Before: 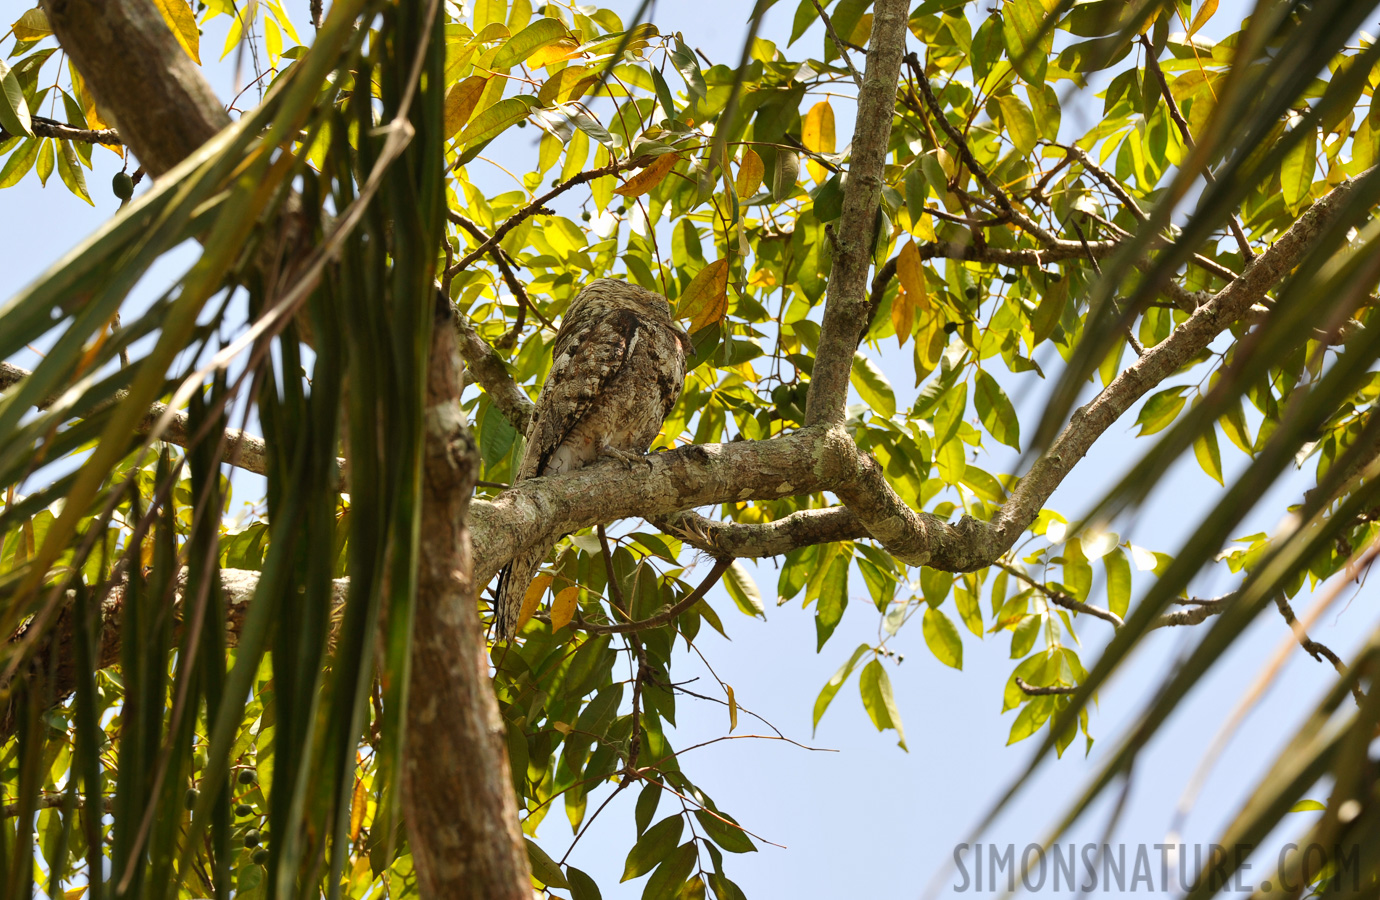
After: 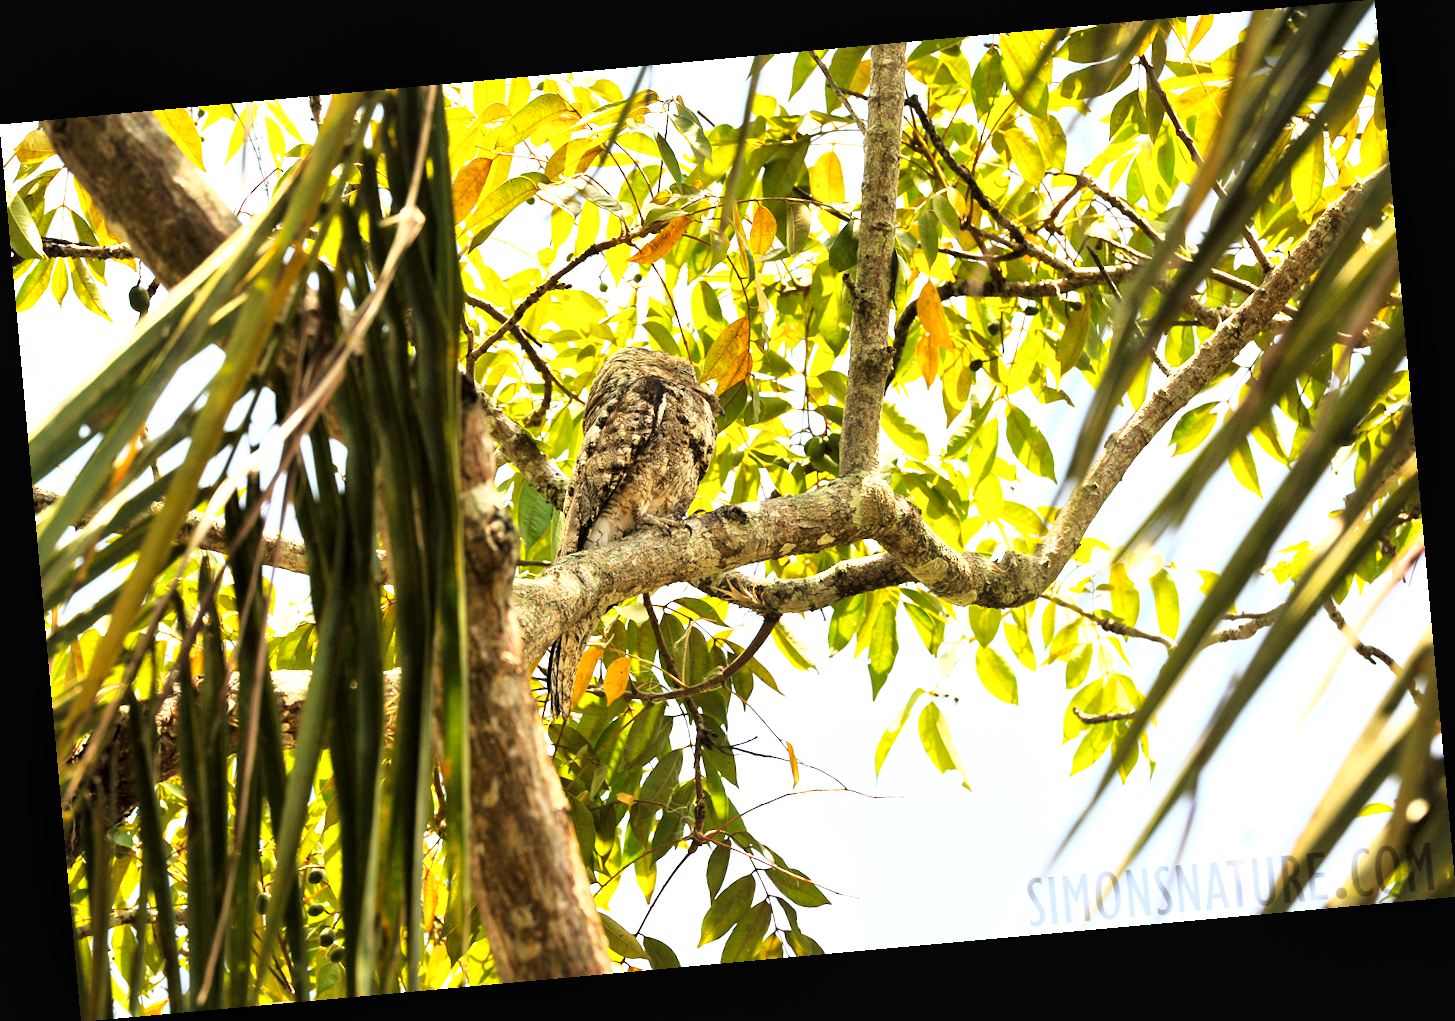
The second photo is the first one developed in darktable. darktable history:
rotate and perspective: rotation -5.2°, automatic cropping off
exposure: black level correction -0.001, exposure 0.9 EV, compensate exposure bias true, compensate highlight preservation false
tone curve: curves: ch0 [(0, 0.016) (0.11, 0.039) (0.259, 0.235) (0.383, 0.437) (0.499, 0.597) (0.733, 0.867) (0.843, 0.948) (1, 1)], color space Lab, linked channels, preserve colors none
local contrast: mode bilateral grid, contrast 20, coarseness 50, detail 130%, midtone range 0.2
